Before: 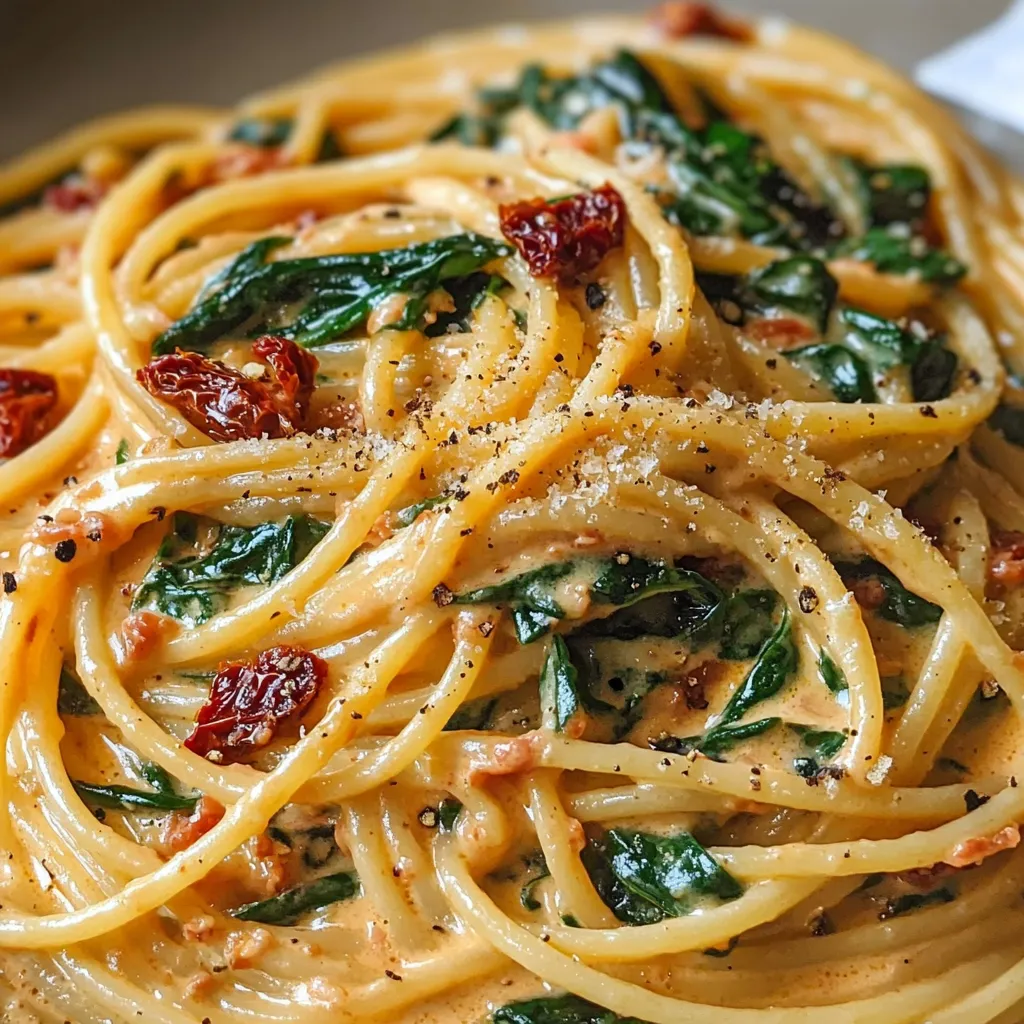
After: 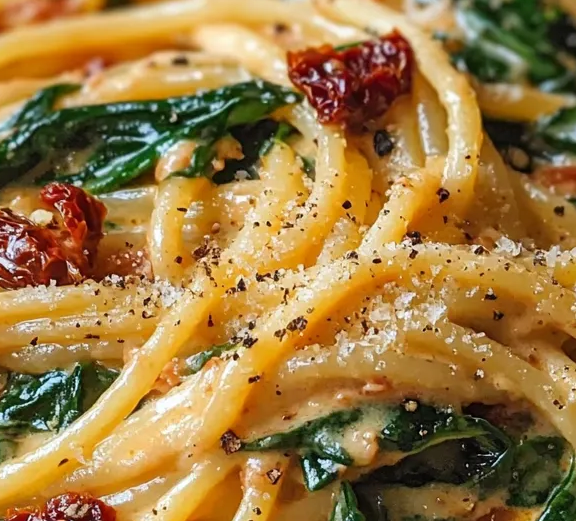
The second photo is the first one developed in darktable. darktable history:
crop: left 20.723%, top 14.995%, right 21.549%, bottom 34.104%
